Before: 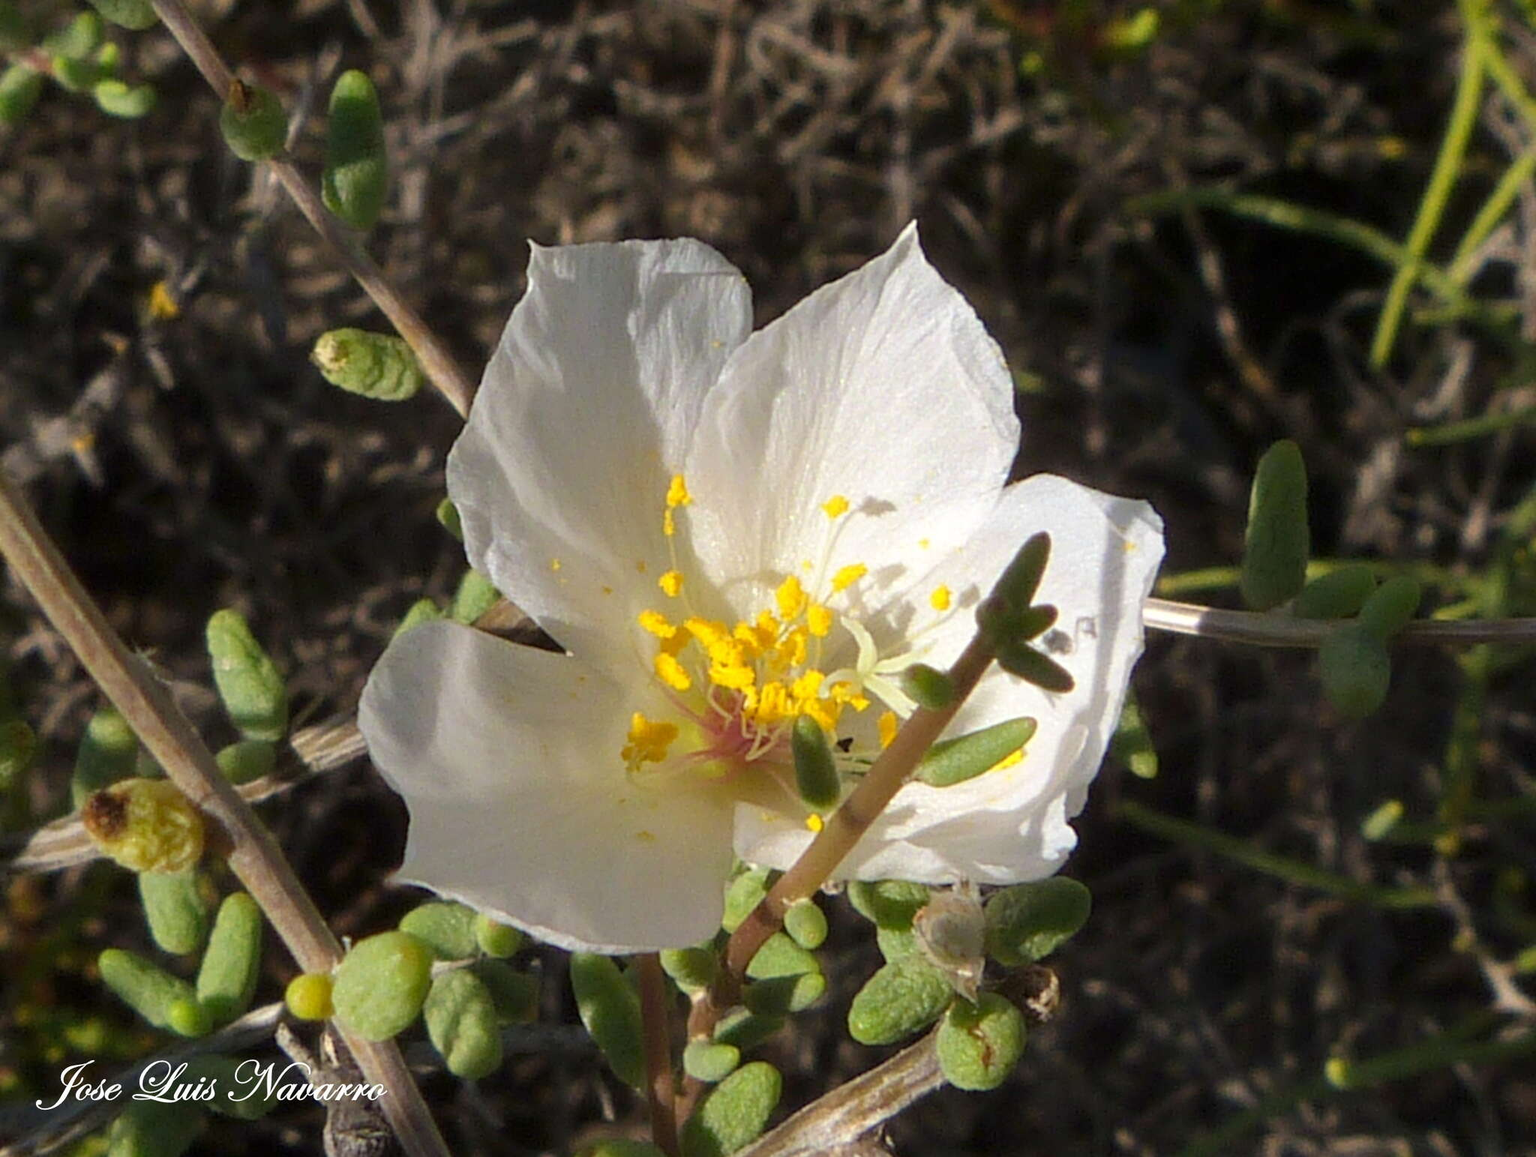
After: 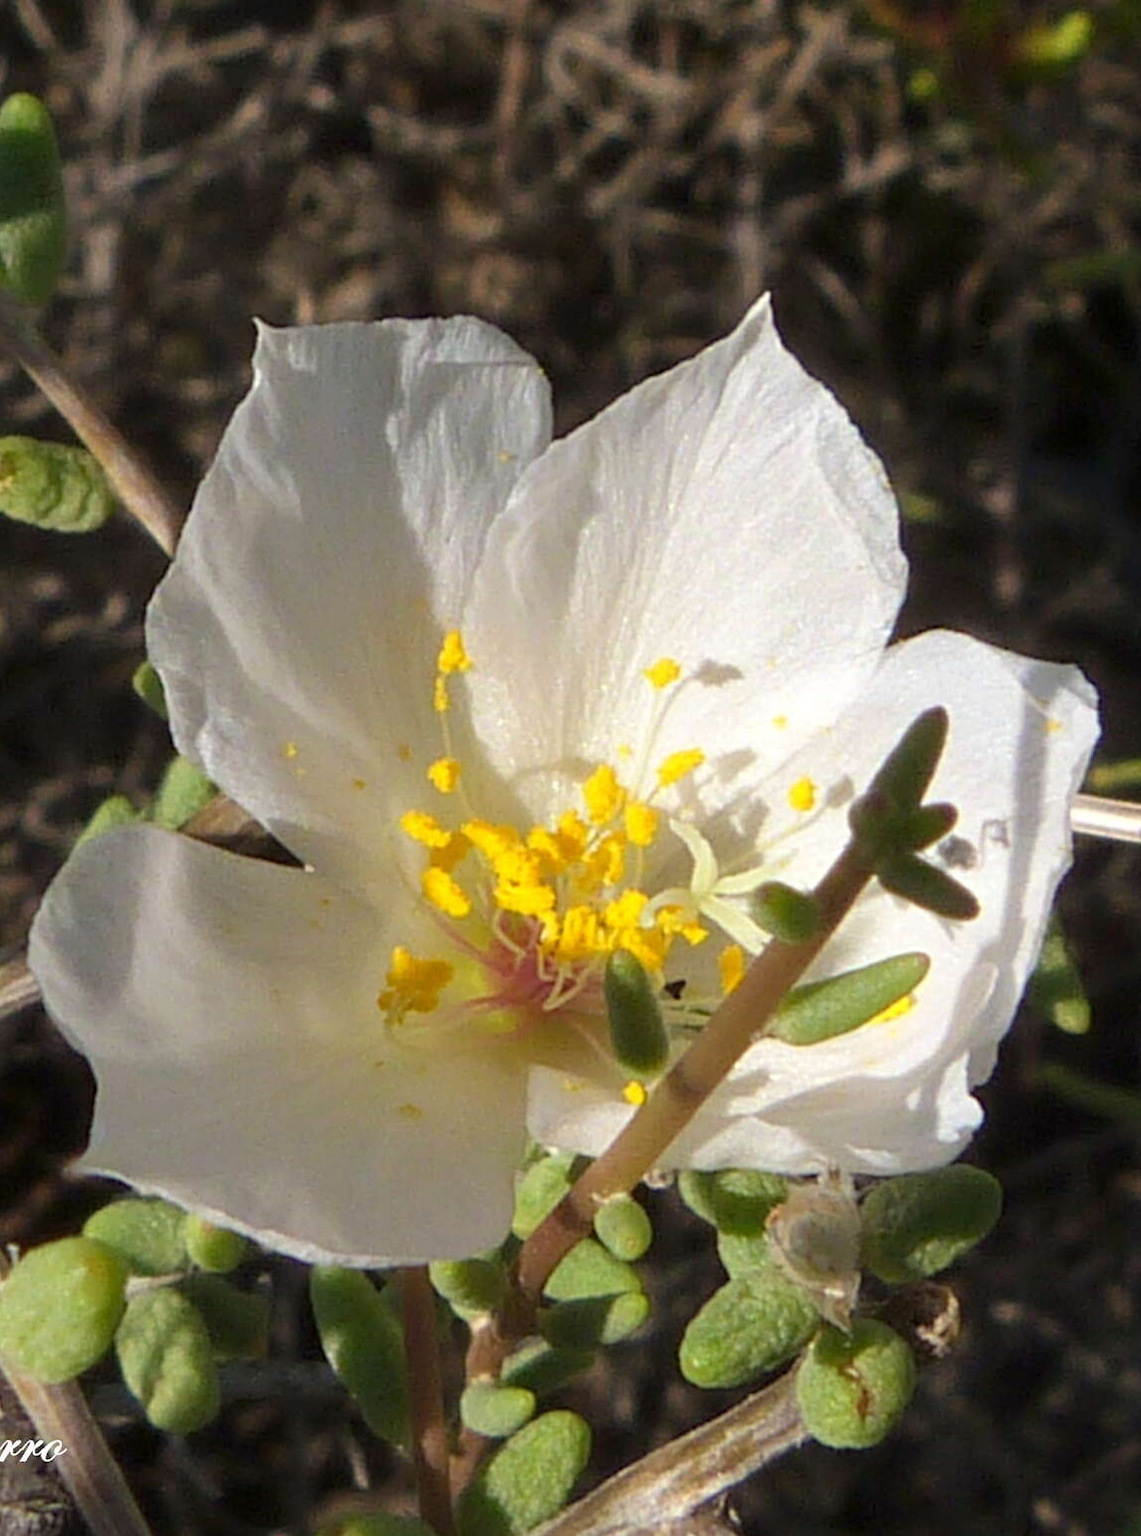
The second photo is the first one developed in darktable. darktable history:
crop: left 21.934%, right 22.074%, bottom 0.013%
